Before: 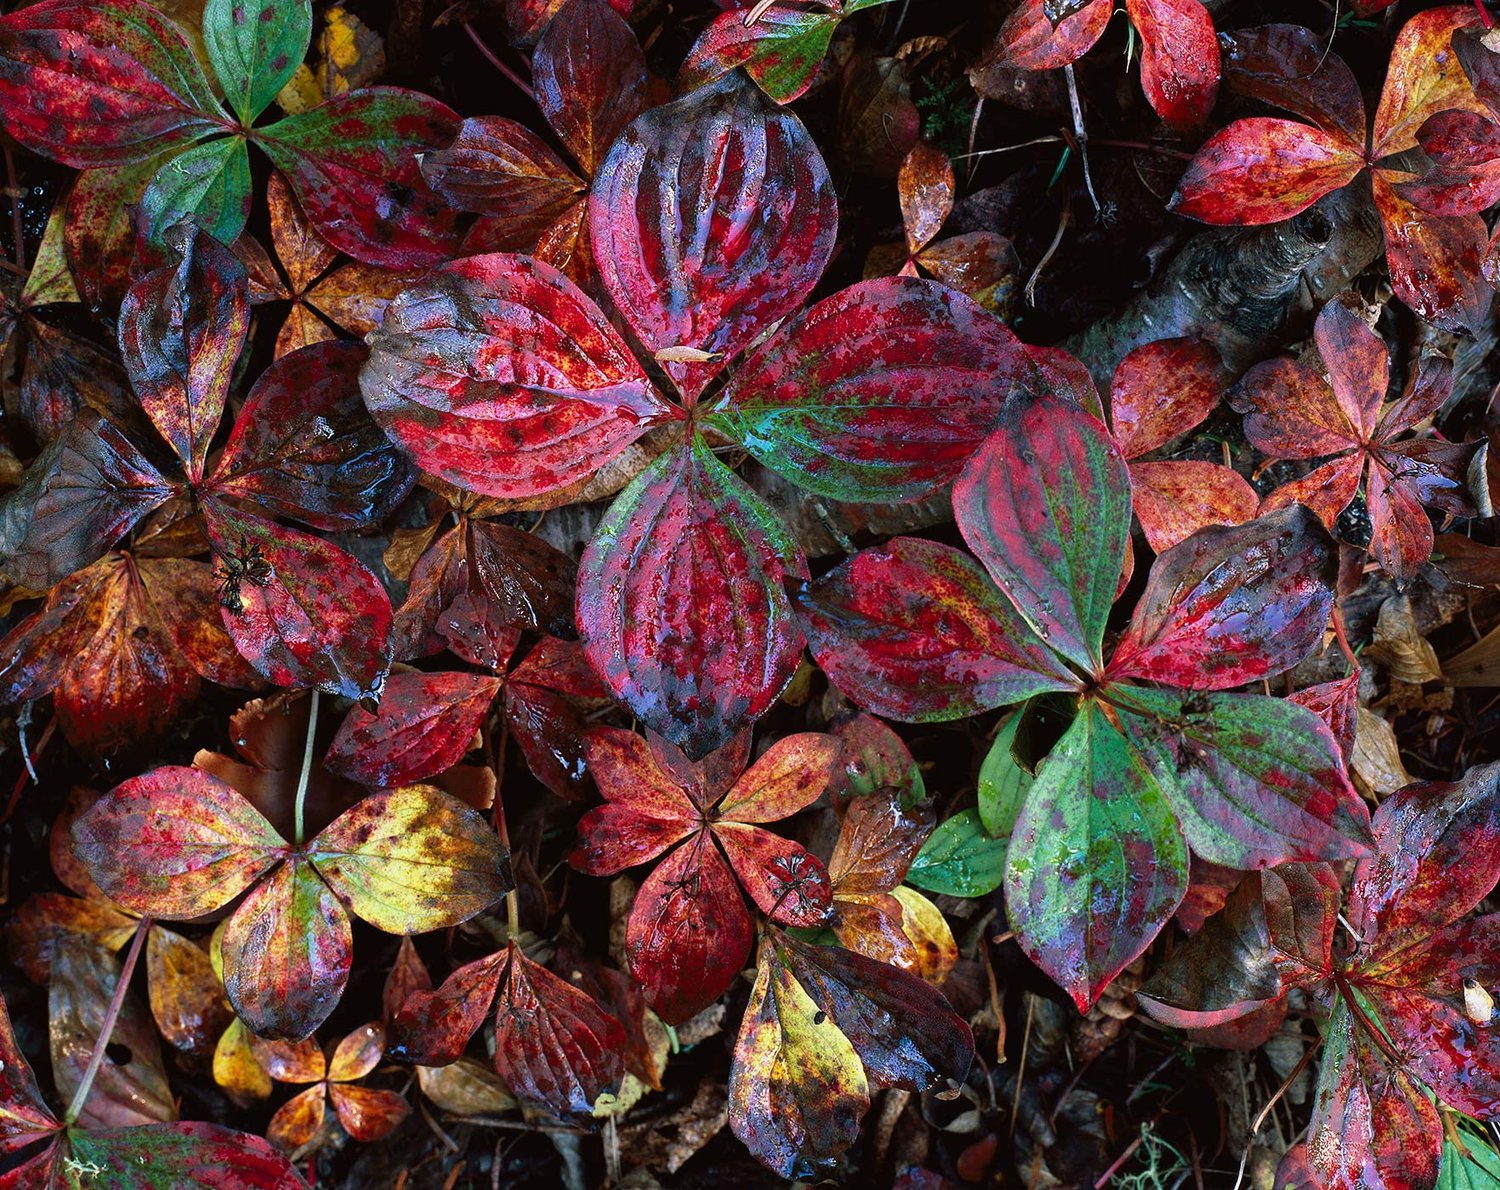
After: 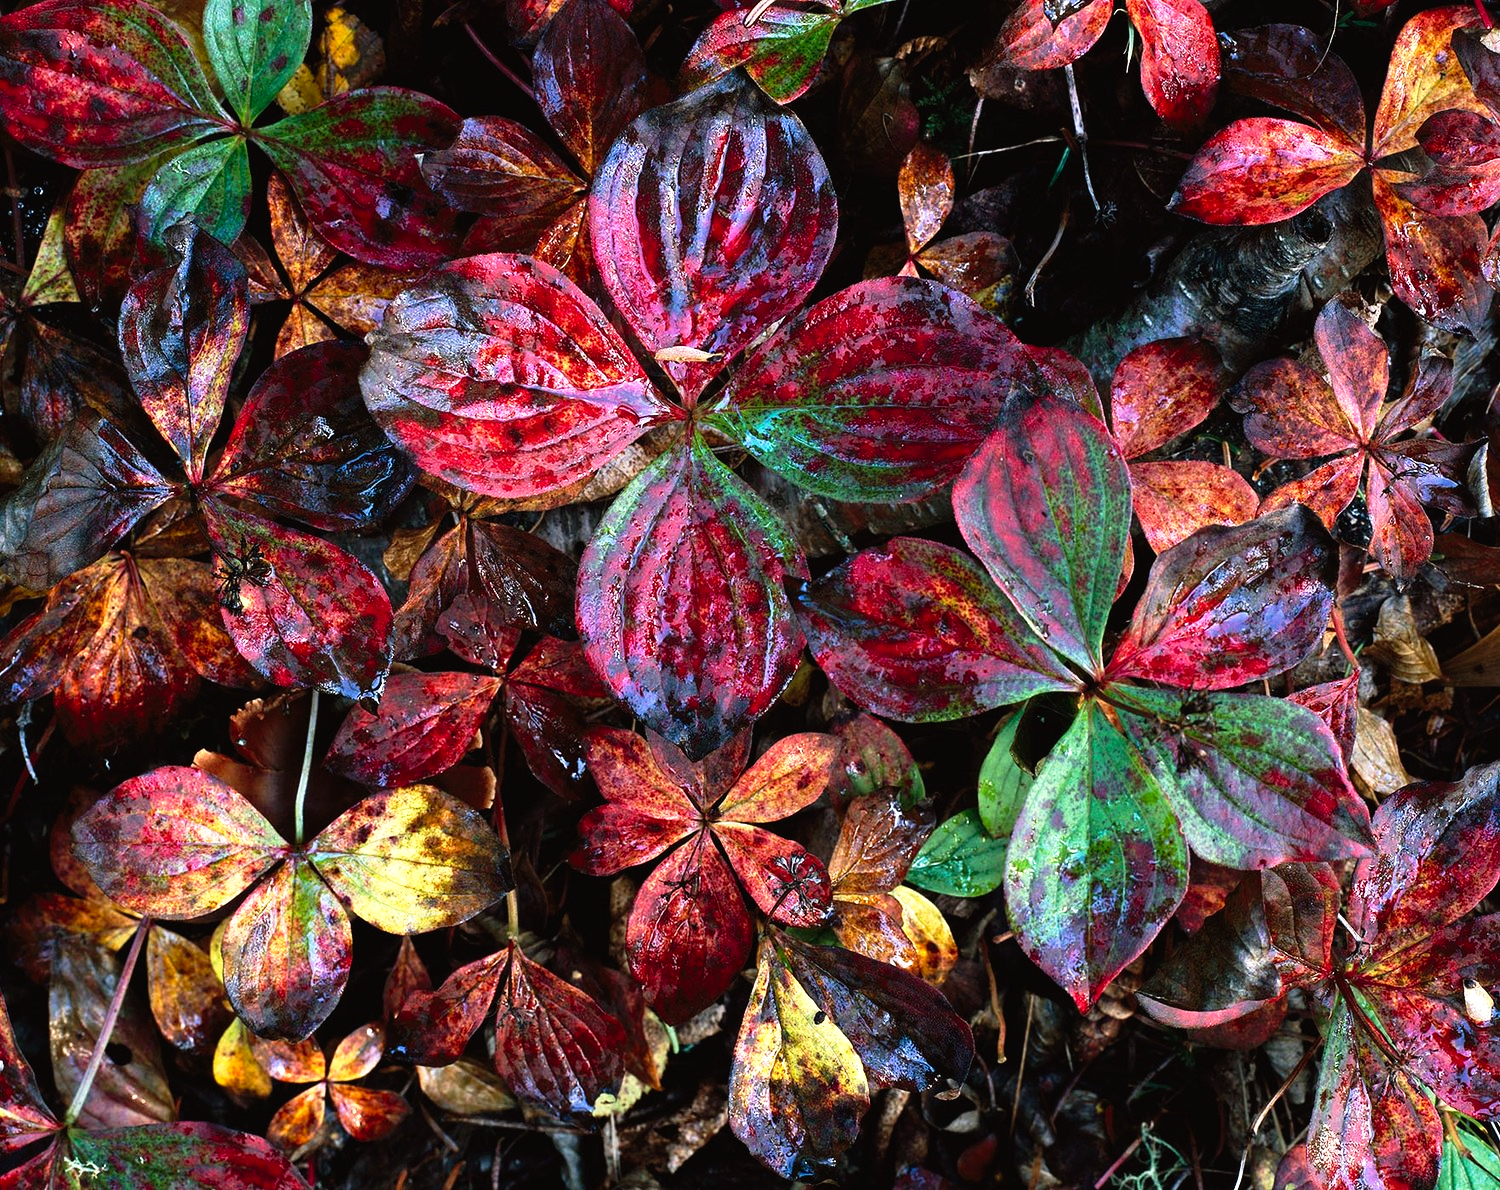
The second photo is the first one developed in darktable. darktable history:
tone equalizer: -8 EV -0.406 EV, -7 EV -0.36 EV, -6 EV -0.354 EV, -5 EV -0.222 EV, -3 EV 0.243 EV, -2 EV 0.359 EV, -1 EV 0.371 EV, +0 EV 0.394 EV, edges refinement/feathering 500, mask exposure compensation -1.57 EV, preserve details no
tone curve: curves: ch0 [(0, 0.01) (0.037, 0.032) (0.131, 0.108) (0.275, 0.286) (0.483, 0.517) (0.61, 0.661) (0.697, 0.768) (0.797, 0.876) (0.888, 0.952) (0.997, 0.995)]; ch1 [(0, 0) (0.312, 0.262) (0.425, 0.402) (0.5, 0.5) (0.527, 0.532) (0.556, 0.585) (0.683, 0.706) (0.746, 0.77) (1, 1)]; ch2 [(0, 0) (0.223, 0.185) (0.333, 0.284) (0.432, 0.4) (0.502, 0.502) (0.525, 0.527) (0.545, 0.564) (0.587, 0.613) (0.636, 0.654) (0.711, 0.729) (0.845, 0.855) (0.998, 0.977)], preserve colors none
